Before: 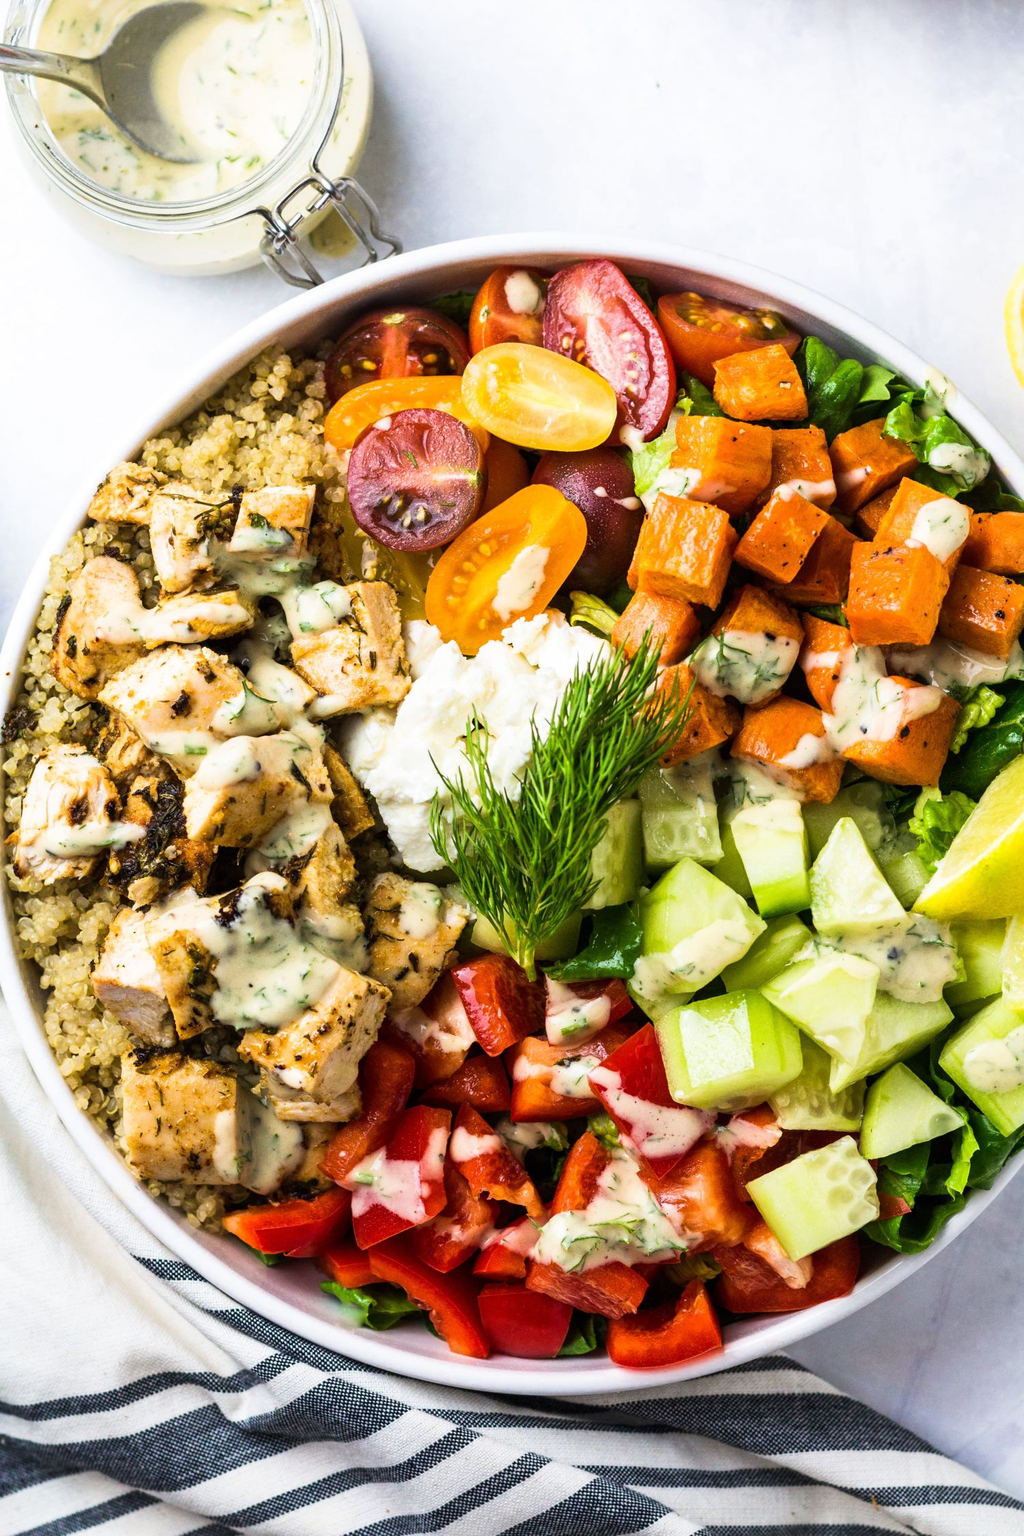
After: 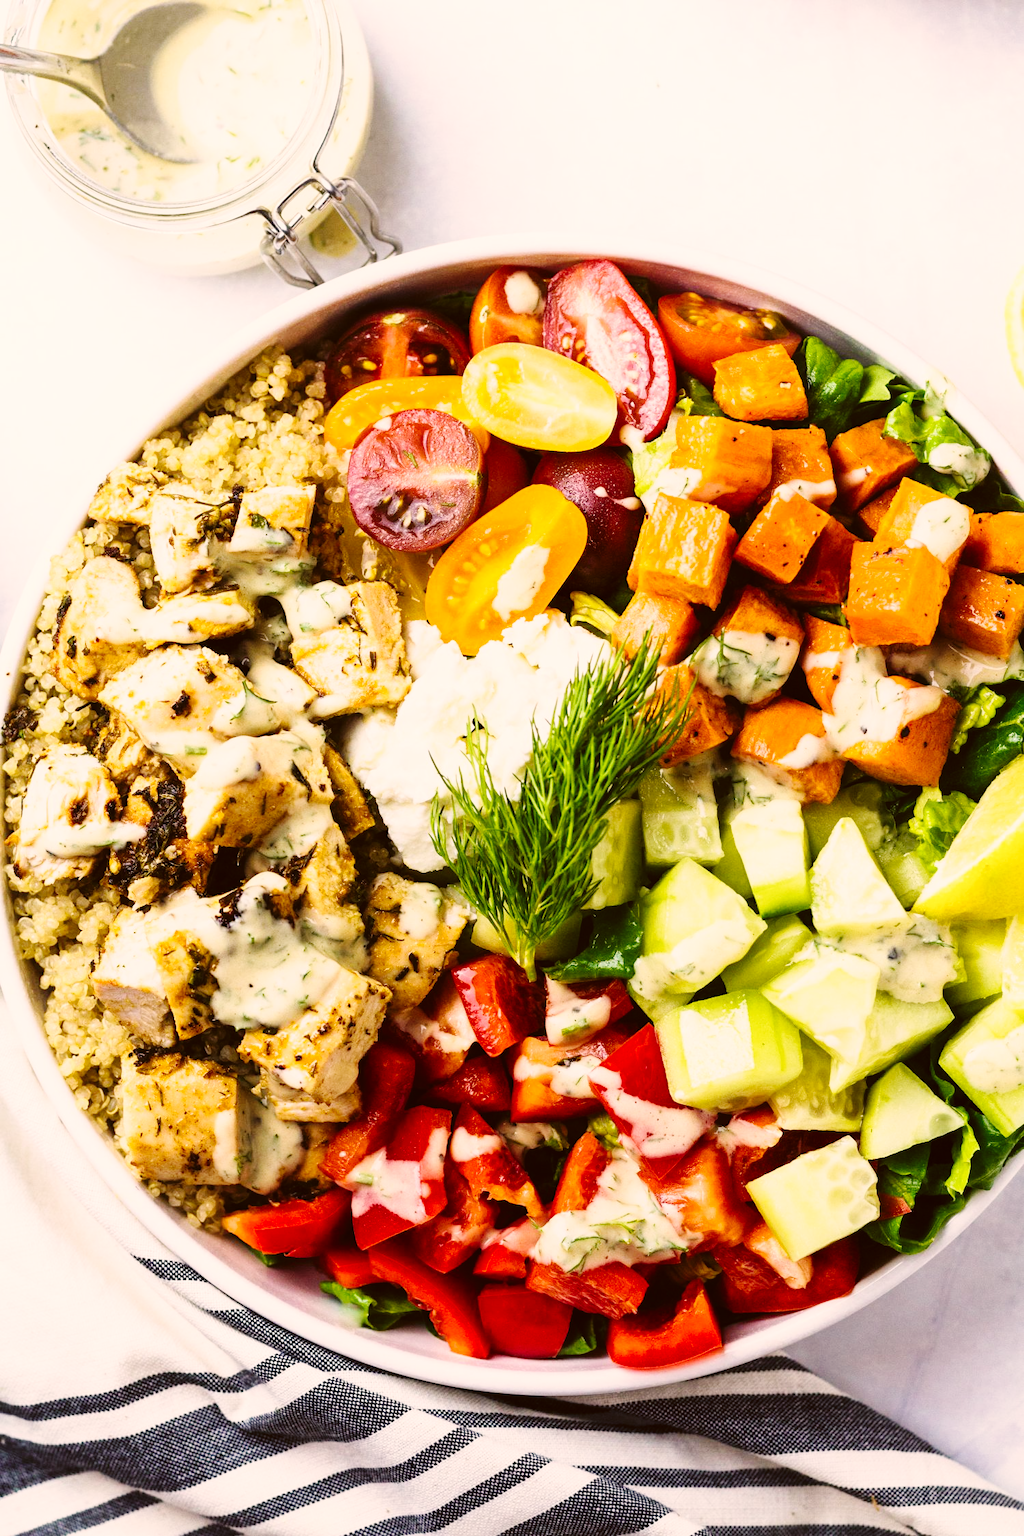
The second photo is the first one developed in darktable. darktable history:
color correction: highlights a* 6.53, highlights b* 7.63, shadows a* 6.27, shadows b* 7, saturation 0.916
base curve: curves: ch0 [(0, 0) (0.036, 0.025) (0.121, 0.166) (0.206, 0.329) (0.605, 0.79) (1, 1)], preserve colors none
contrast equalizer: y [[0.6 ×6], [0.55 ×6], [0 ×6], [0 ×6], [0 ×6]], mix -0.289
